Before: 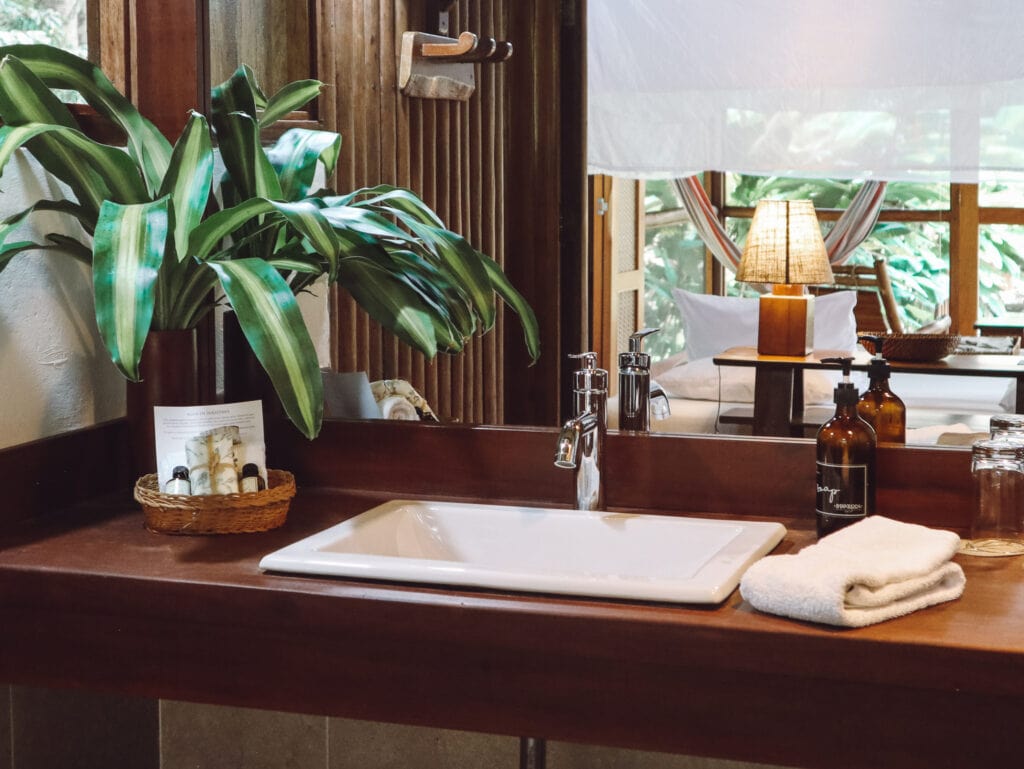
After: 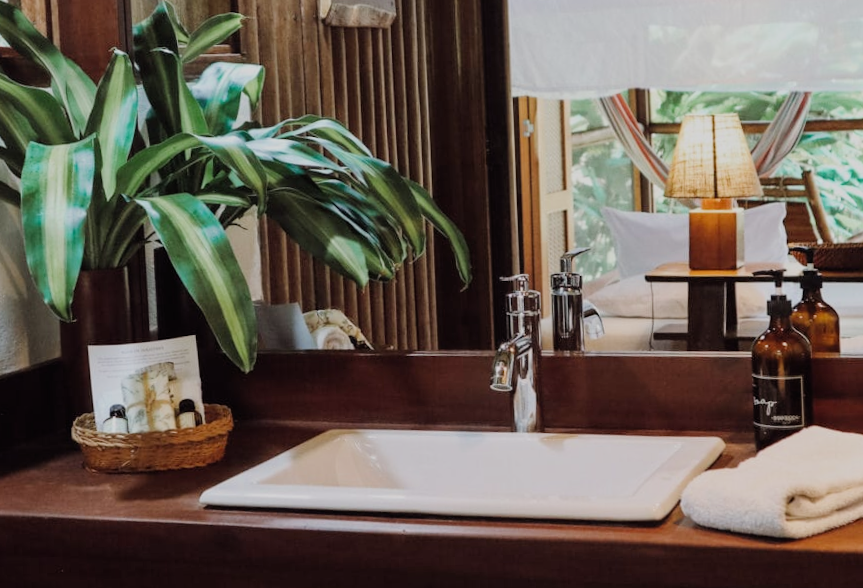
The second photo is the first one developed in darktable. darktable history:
filmic rgb: black relative exposure -7.65 EV, white relative exposure 4.56 EV, hardness 3.61
crop: left 7.856%, top 11.836%, right 10.12%, bottom 15.387%
rotate and perspective: rotation -2.29°, automatic cropping off
